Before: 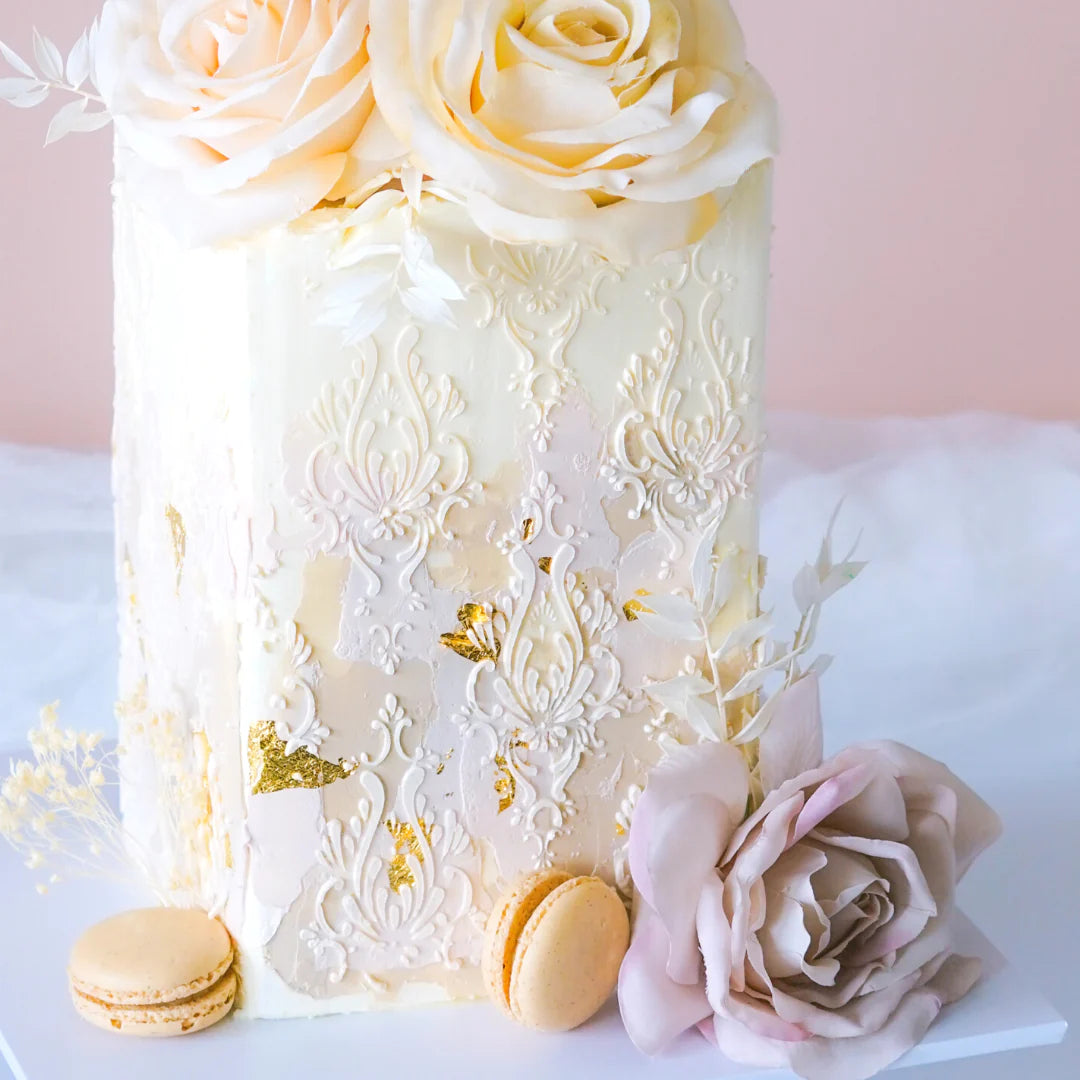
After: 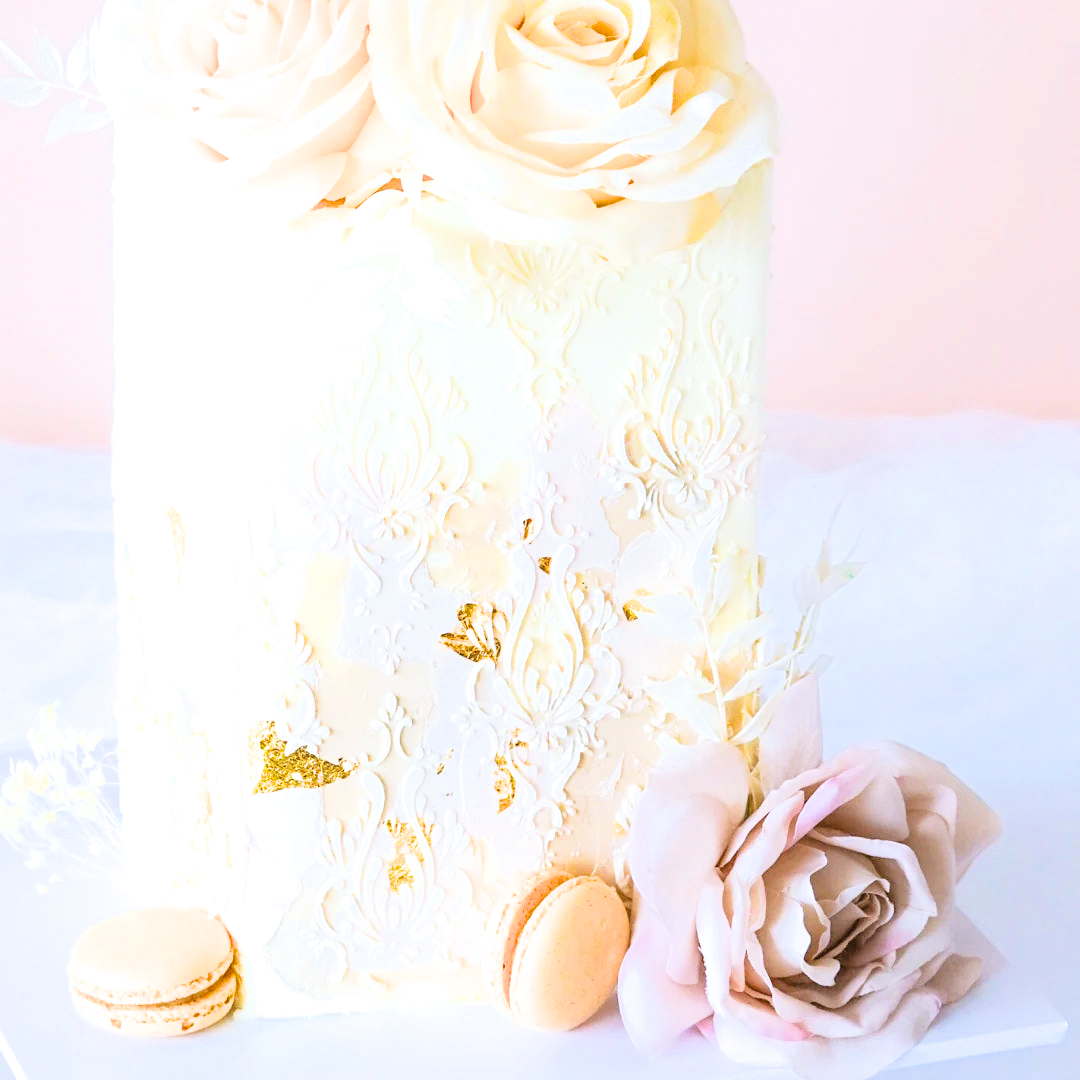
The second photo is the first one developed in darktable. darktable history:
exposure: black level correction 0, exposure 1.198 EV, compensate exposure bias true, compensate highlight preservation false
rgb levels: mode RGB, independent channels, levels [[0, 0.5, 1], [0, 0.521, 1], [0, 0.536, 1]]
filmic rgb: black relative exposure -3.31 EV, white relative exposure 3.45 EV, hardness 2.36, contrast 1.103
